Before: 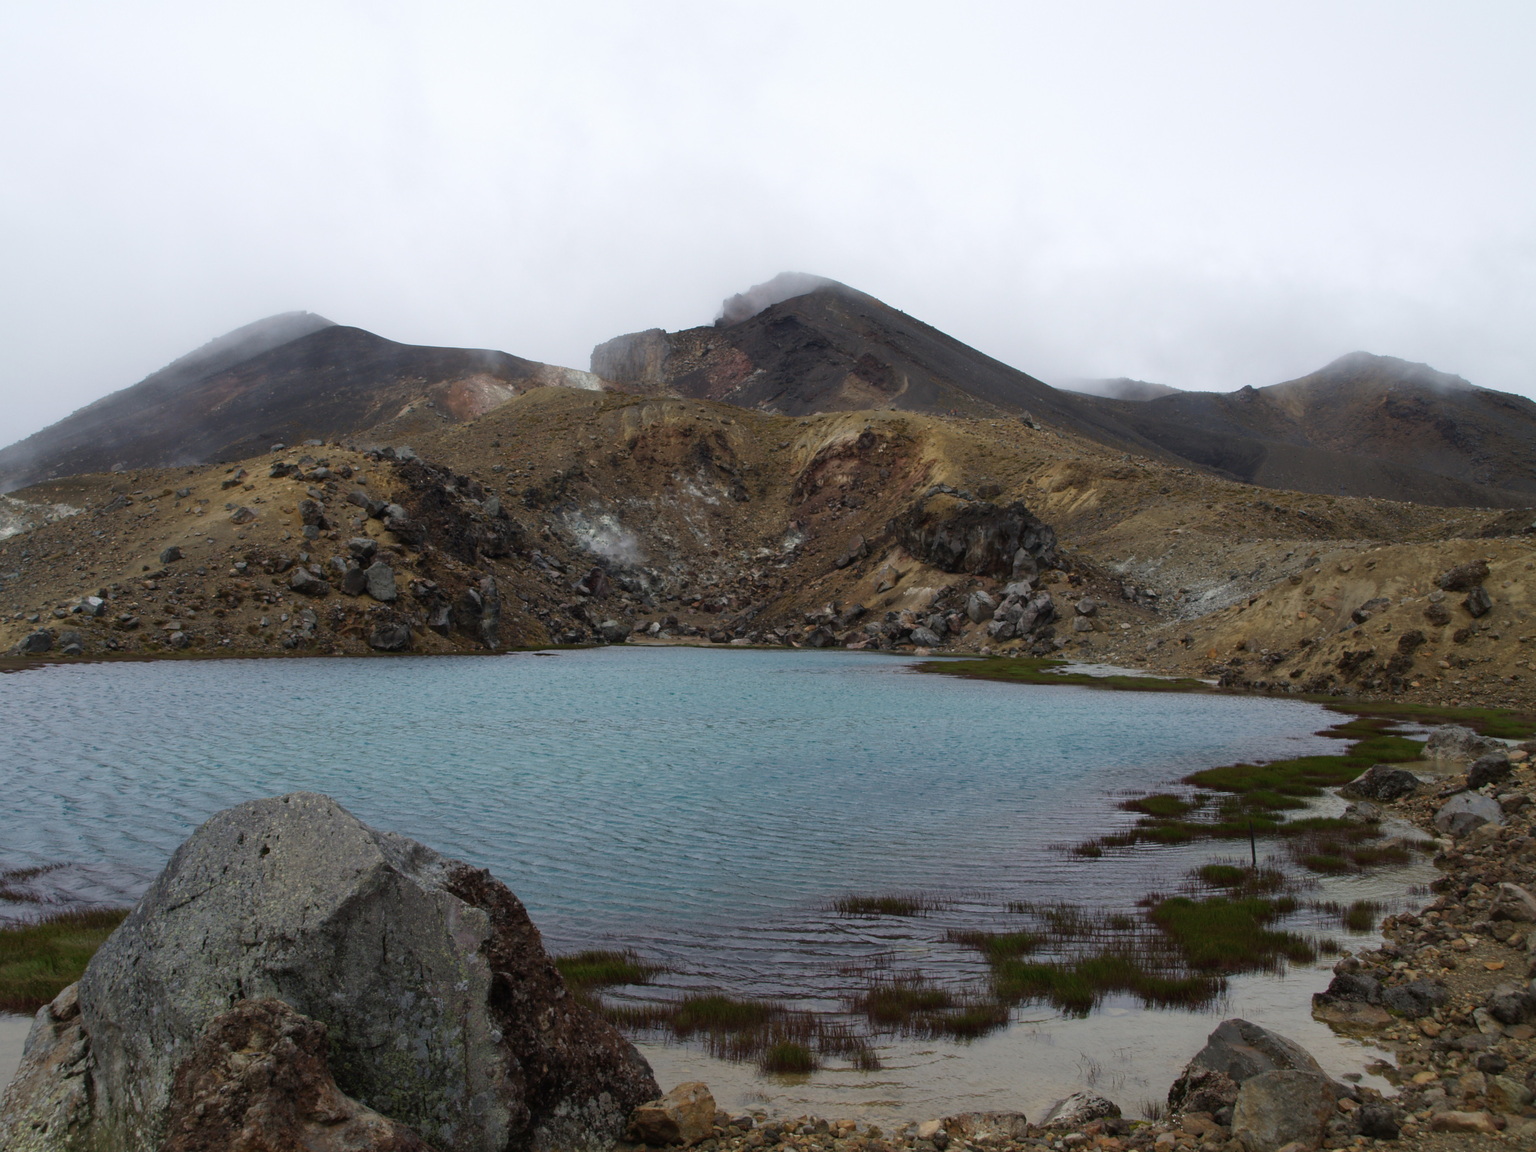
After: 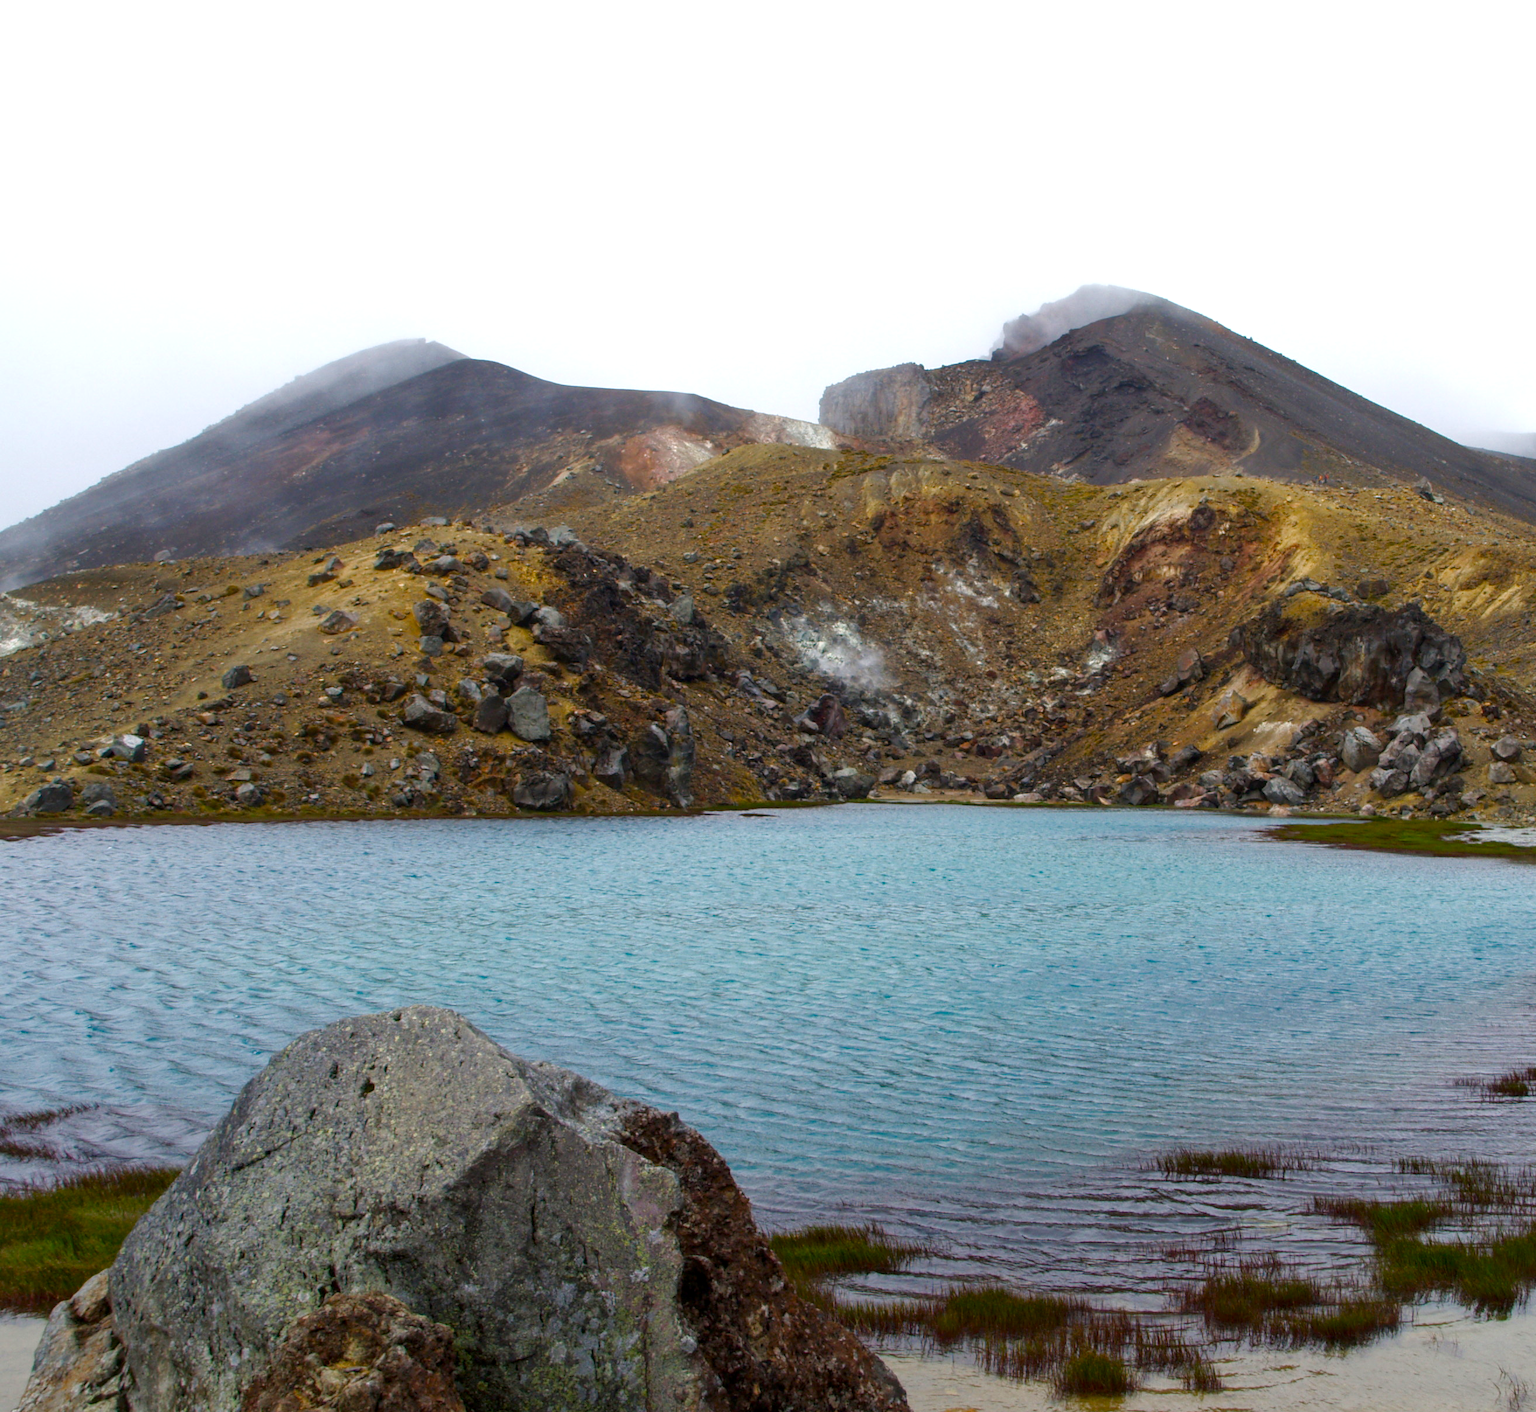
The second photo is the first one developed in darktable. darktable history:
exposure: black level correction 0, exposure 0.5 EV, compensate highlight preservation false
local contrast: on, module defaults
color balance rgb: perceptual saturation grading › global saturation 53.719%, perceptual saturation grading › highlights -50.467%, perceptual saturation grading › mid-tones 40.663%, perceptual saturation grading › shadows 30.989%
crop: top 5.814%, right 27.893%, bottom 5.804%
